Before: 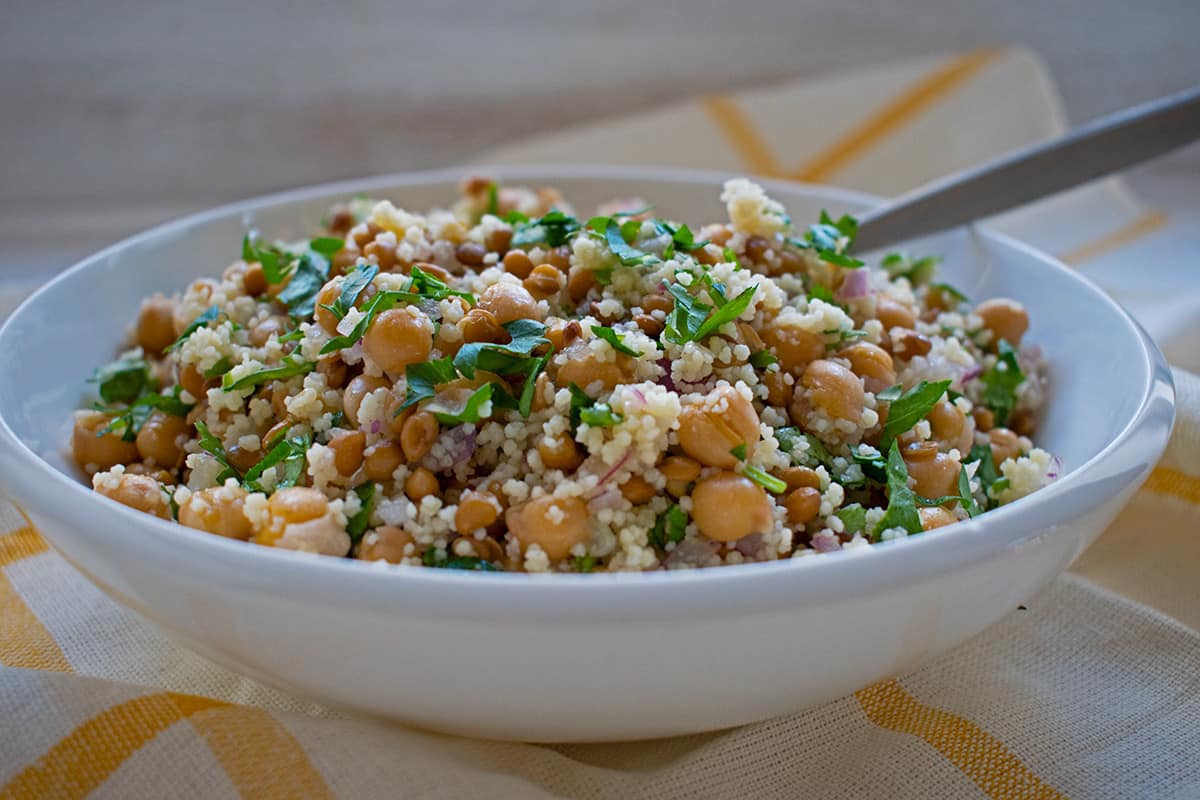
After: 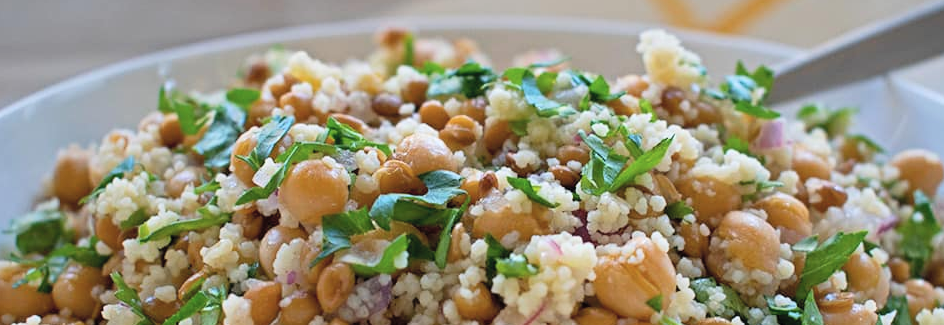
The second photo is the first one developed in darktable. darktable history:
contrast brightness saturation: contrast 0.138, brightness 0.216
crop: left 7.05%, top 18.707%, right 14.25%, bottom 40.574%
base curve: preserve colors none
